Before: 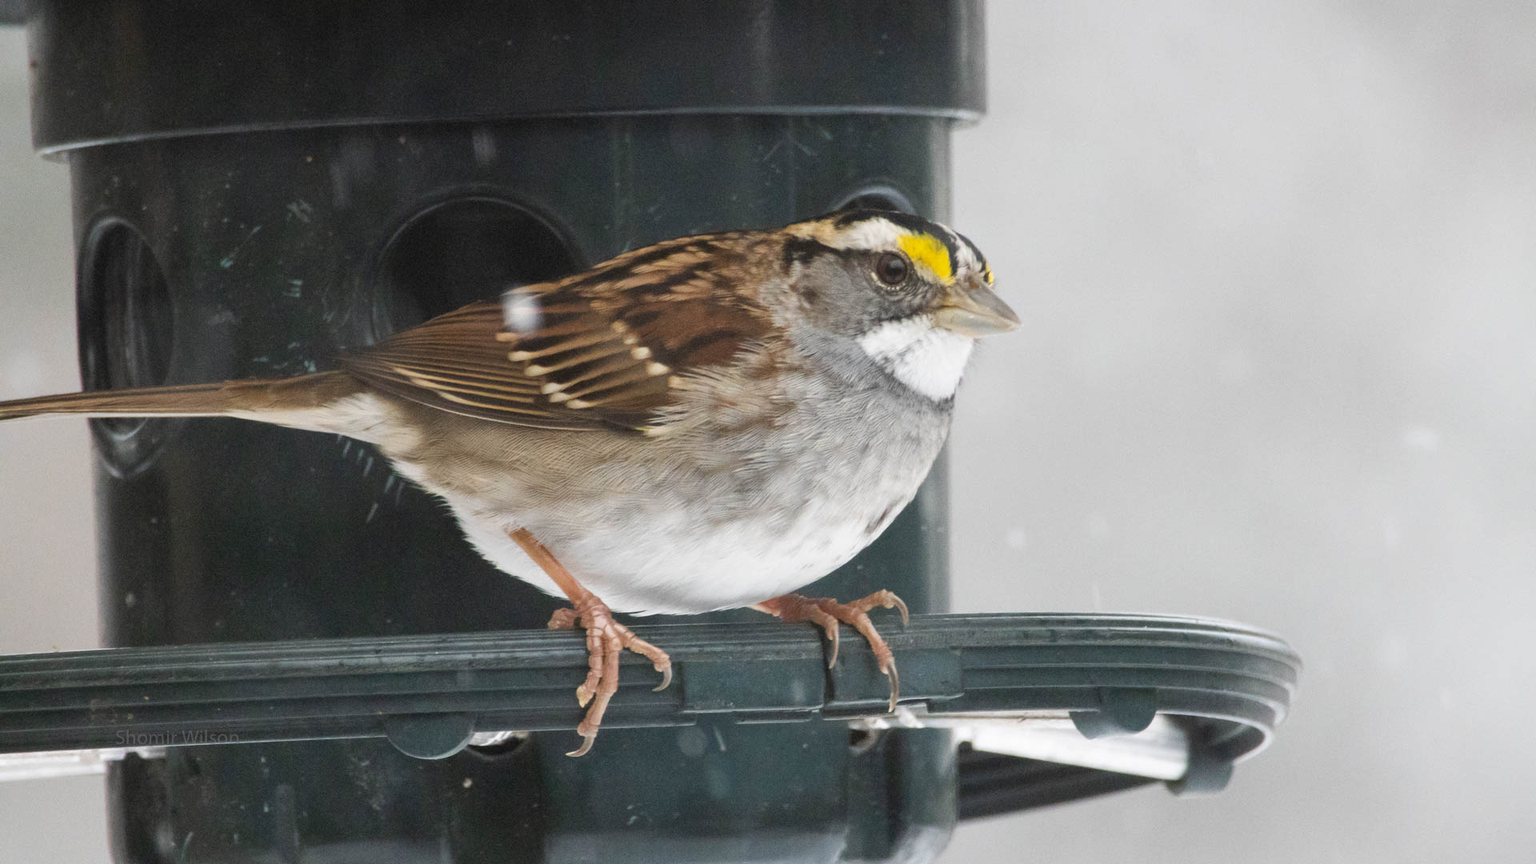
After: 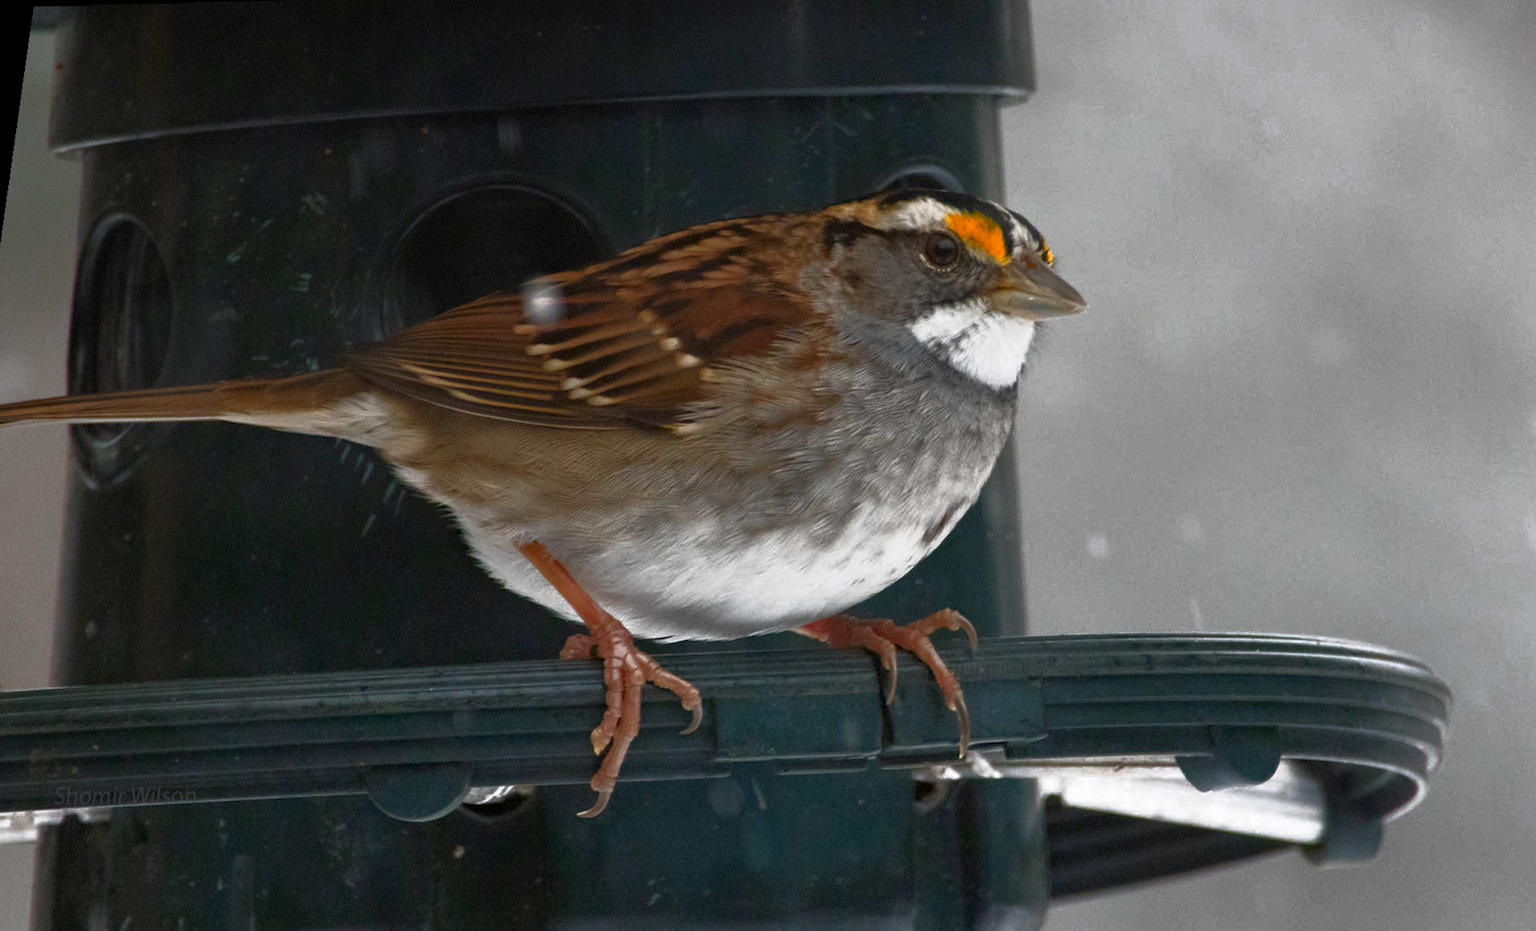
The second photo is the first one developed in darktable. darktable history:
rotate and perspective: rotation 0.128°, lens shift (vertical) -0.181, lens shift (horizontal) -0.044, shear 0.001, automatic cropping off
crop and rotate: angle 1°, left 4.281%, top 0.642%, right 11.383%, bottom 2.486%
base curve: curves: ch0 [(0, 0) (0.564, 0.291) (0.802, 0.731) (1, 1)]
haze removal: strength 0.29, distance 0.25, compatibility mode true, adaptive false
color zones: curves: ch0 [(0.473, 0.374) (0.742, 0.784)]; ch1 [(0.354, 0.737) (0.742, 0.705)]; ch2 [(0.318, 0.421) (0.758, 0.532)]
